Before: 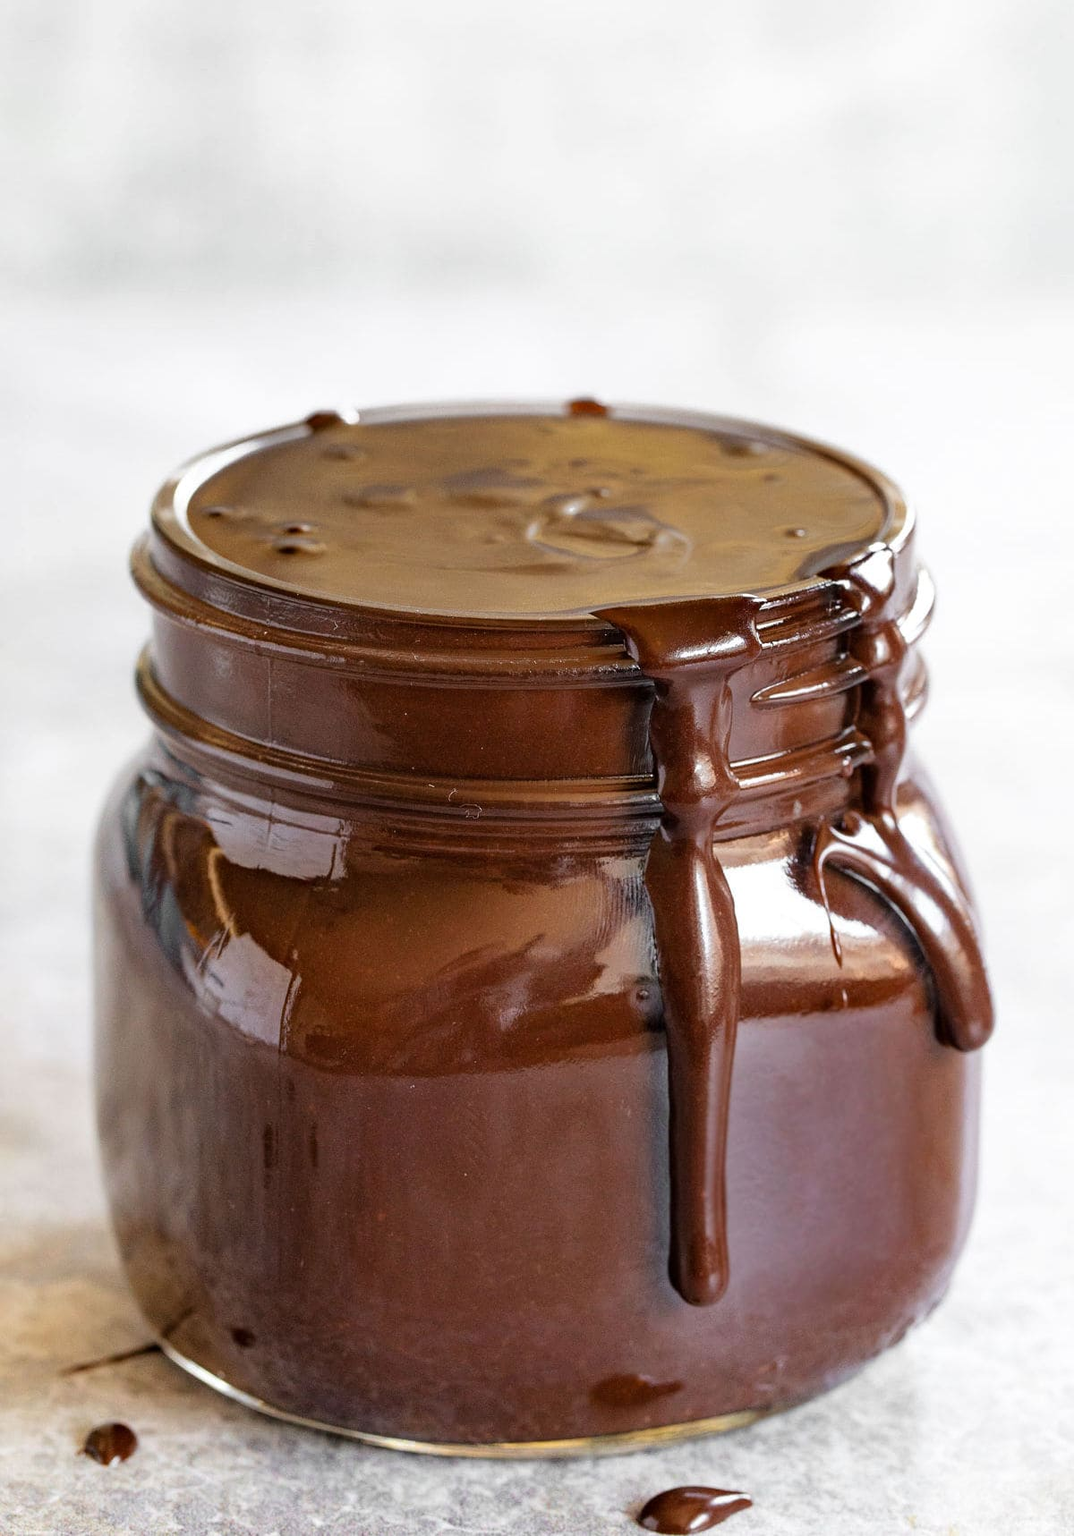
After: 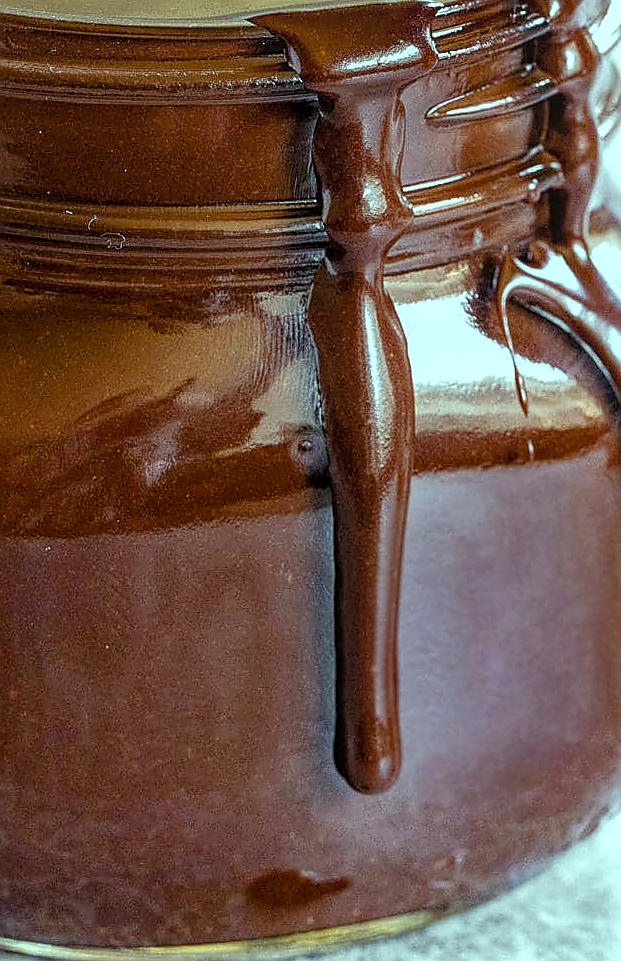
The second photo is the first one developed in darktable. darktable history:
crop: left 34.479%, top 38.822%, right 13.718%, bottom 5.172%
color balance rgb: perceptual saturation grading › global saturation 20%, perceptual saturation grading › highlights -25%, perceptual saturation grading › shadows 25%
local contrast: highlights 74%, shadows 55%, detail 176%, midtone range 0.207
exposure: exposure -0.153 EV, compensate highlight preservation false
color balance: mode lift, gamma, gain (sRGB), lift [0.997, 0.979, 1.021, 1.011], gamma [1, 1.084, 0.916, 0.998], gain [1, 0.87, 1.13, 1.101], contrast 4.55%, contrast fulcrum 38.24%, output saturation 104.09%
sharpen: radius 1.4, amount 1.25, threshold 0.7
